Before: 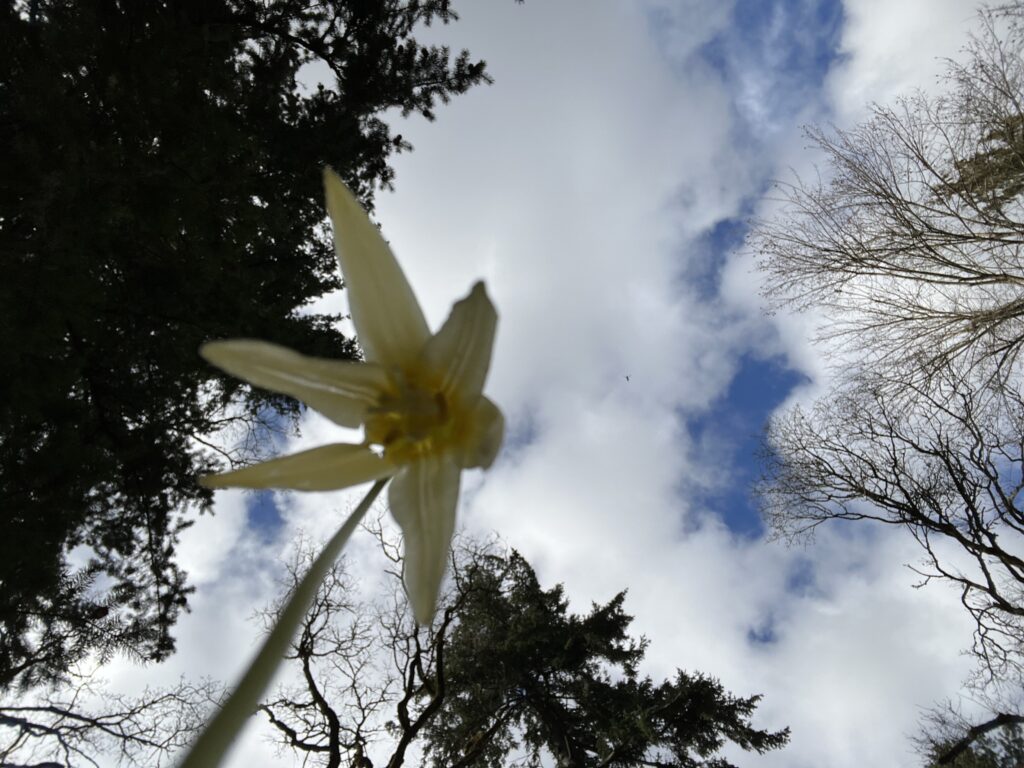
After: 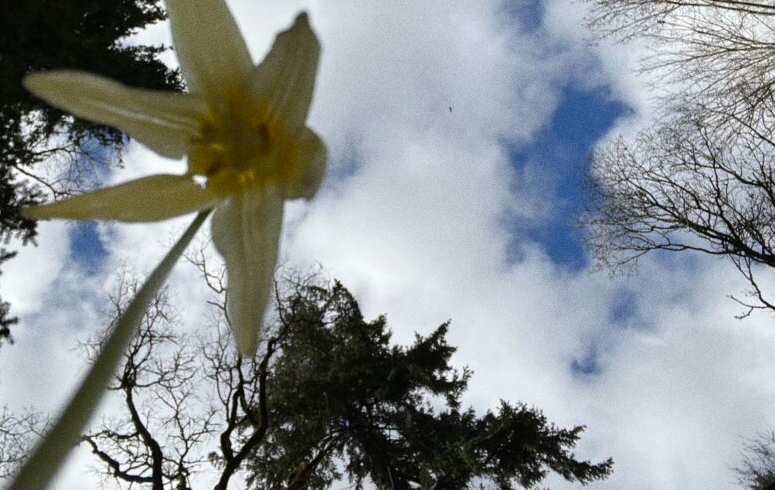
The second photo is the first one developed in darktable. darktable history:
grain: coarseness 0.09 ISO
crop and rotate: left 17.299%, top 35.115%, right 7.015%, bottom 1.024%
